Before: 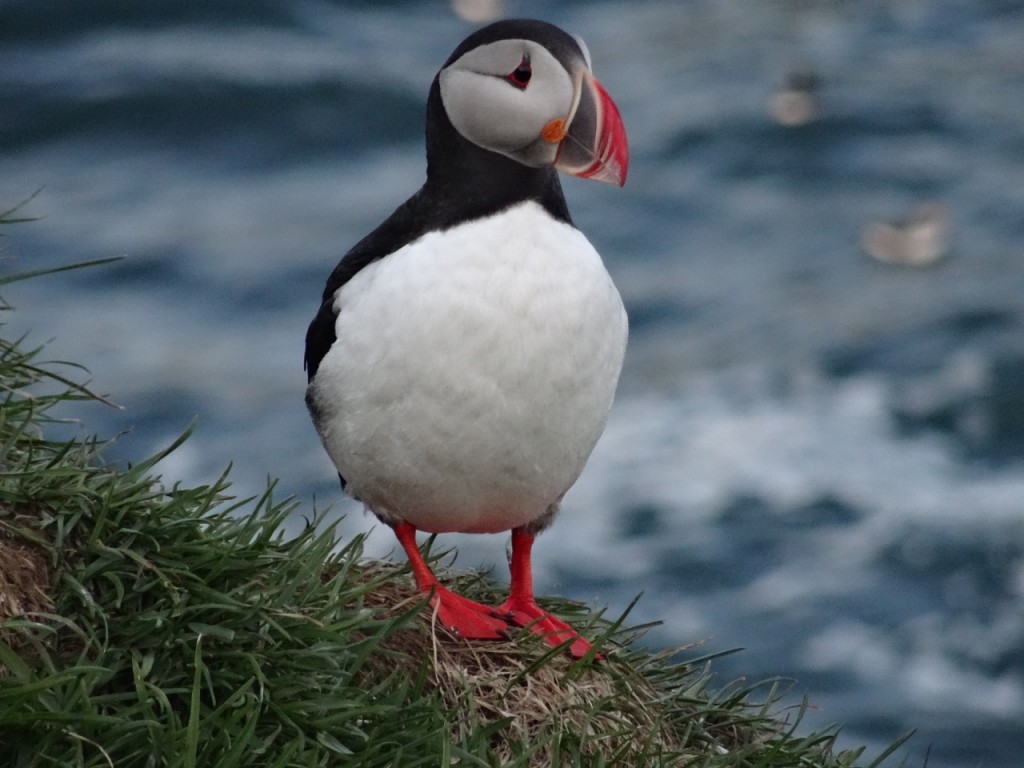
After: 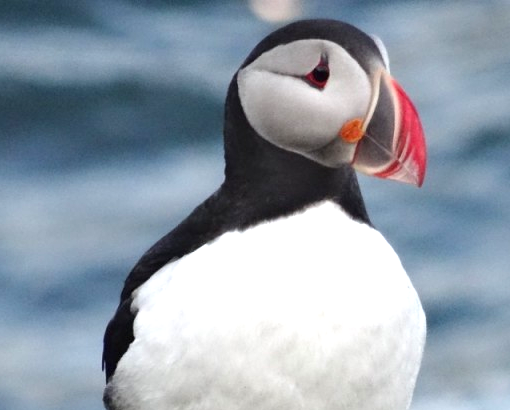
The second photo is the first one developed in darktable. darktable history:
exposure: black level correction 0, exposure 1 EV, compensate highlight preservation false
crop: left 19.784%, right 30.33%, bottom 46.593%
